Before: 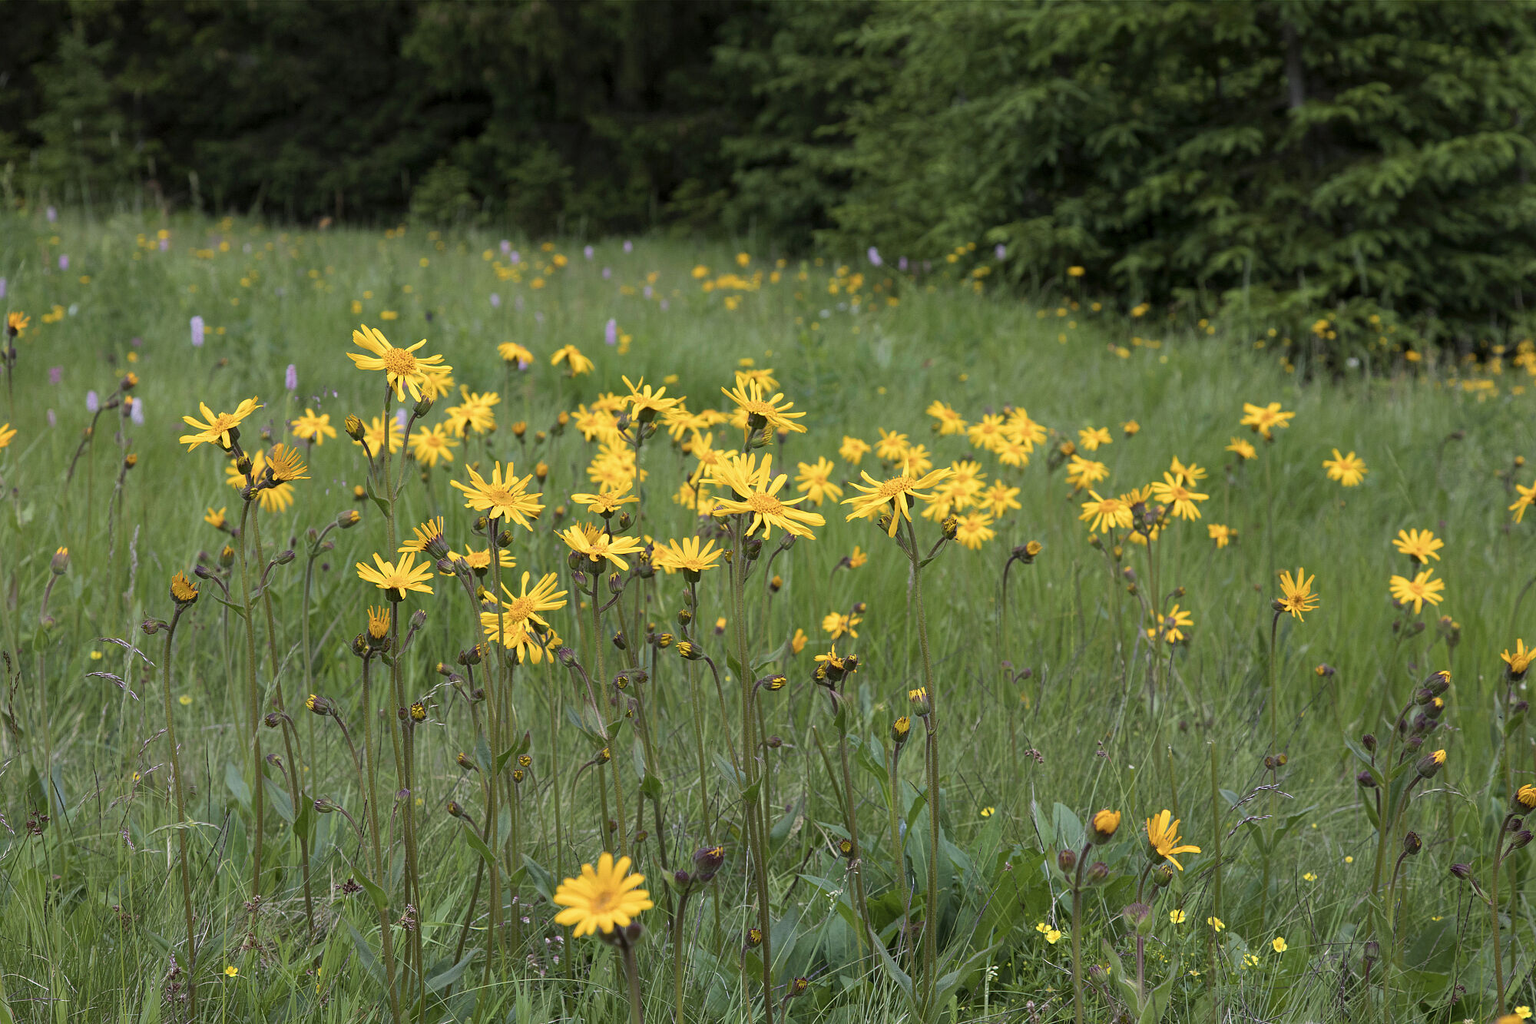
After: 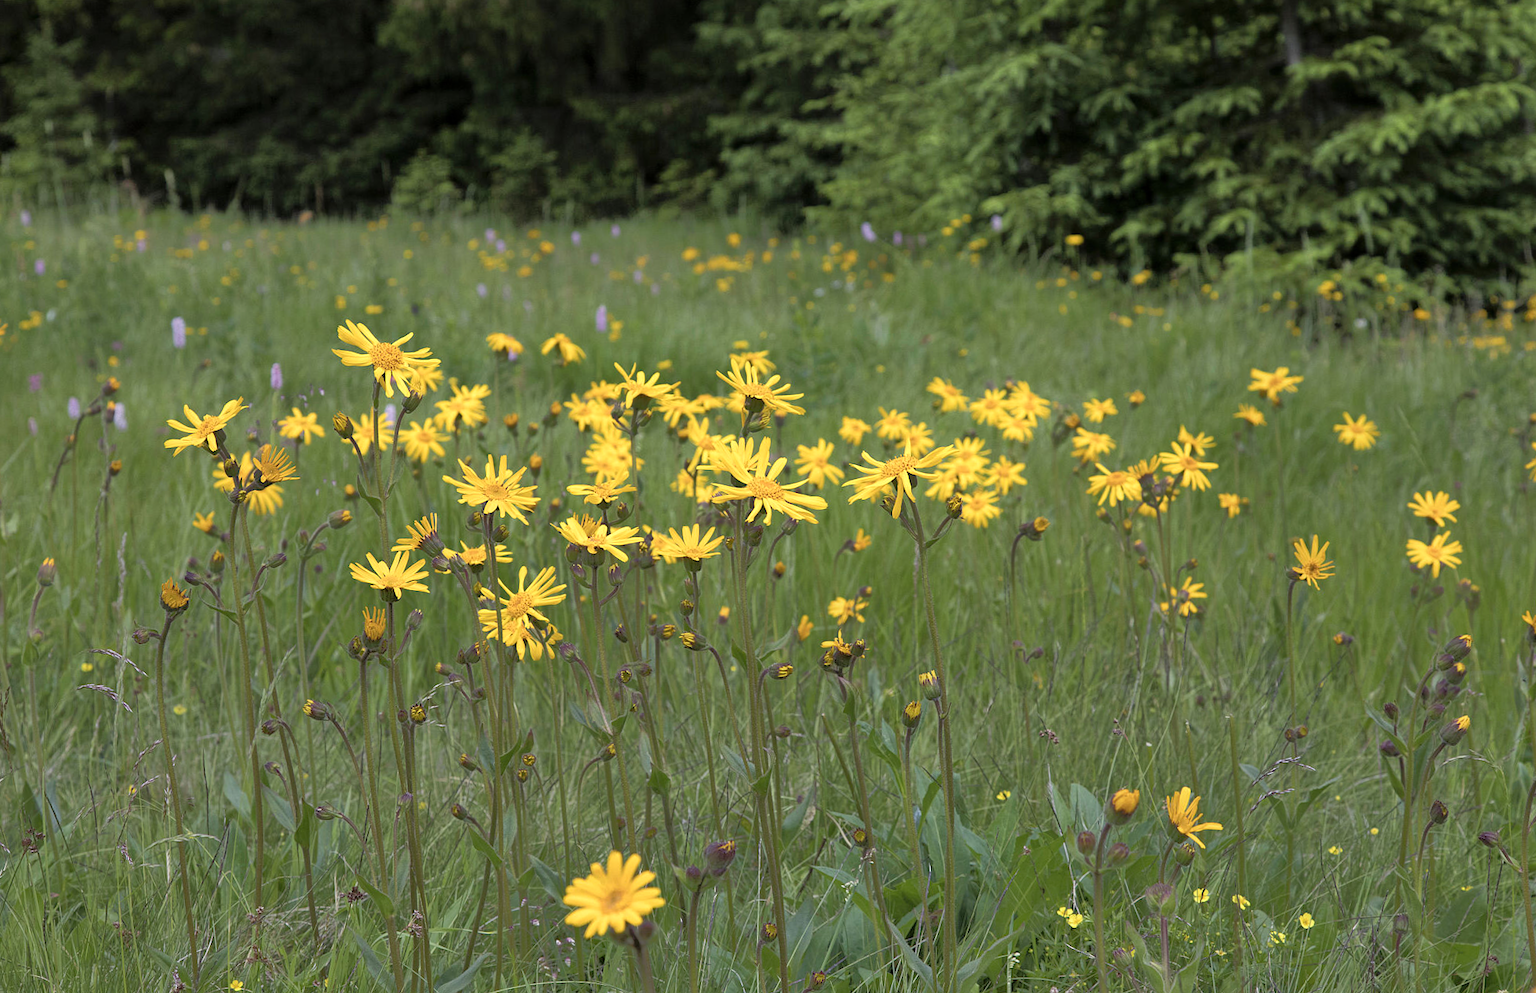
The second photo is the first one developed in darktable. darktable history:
tone equalizer: -8 EV -0.528 EV, -7 EV -0.319 EV, -6 EV -0.083 EV, -5 EV 0.413 EV, -4 EV 0.985 EV, -3 EV 0.791 EV, -2 EV -0.01 EV, -1 EV 0.14 EV, +0 EV -0.012 EV, smoothing 1
rotate and perspective: rotation -2°, crop left 0.022, crop right 0.978, crop top 0.049, crop bottom 0.951
